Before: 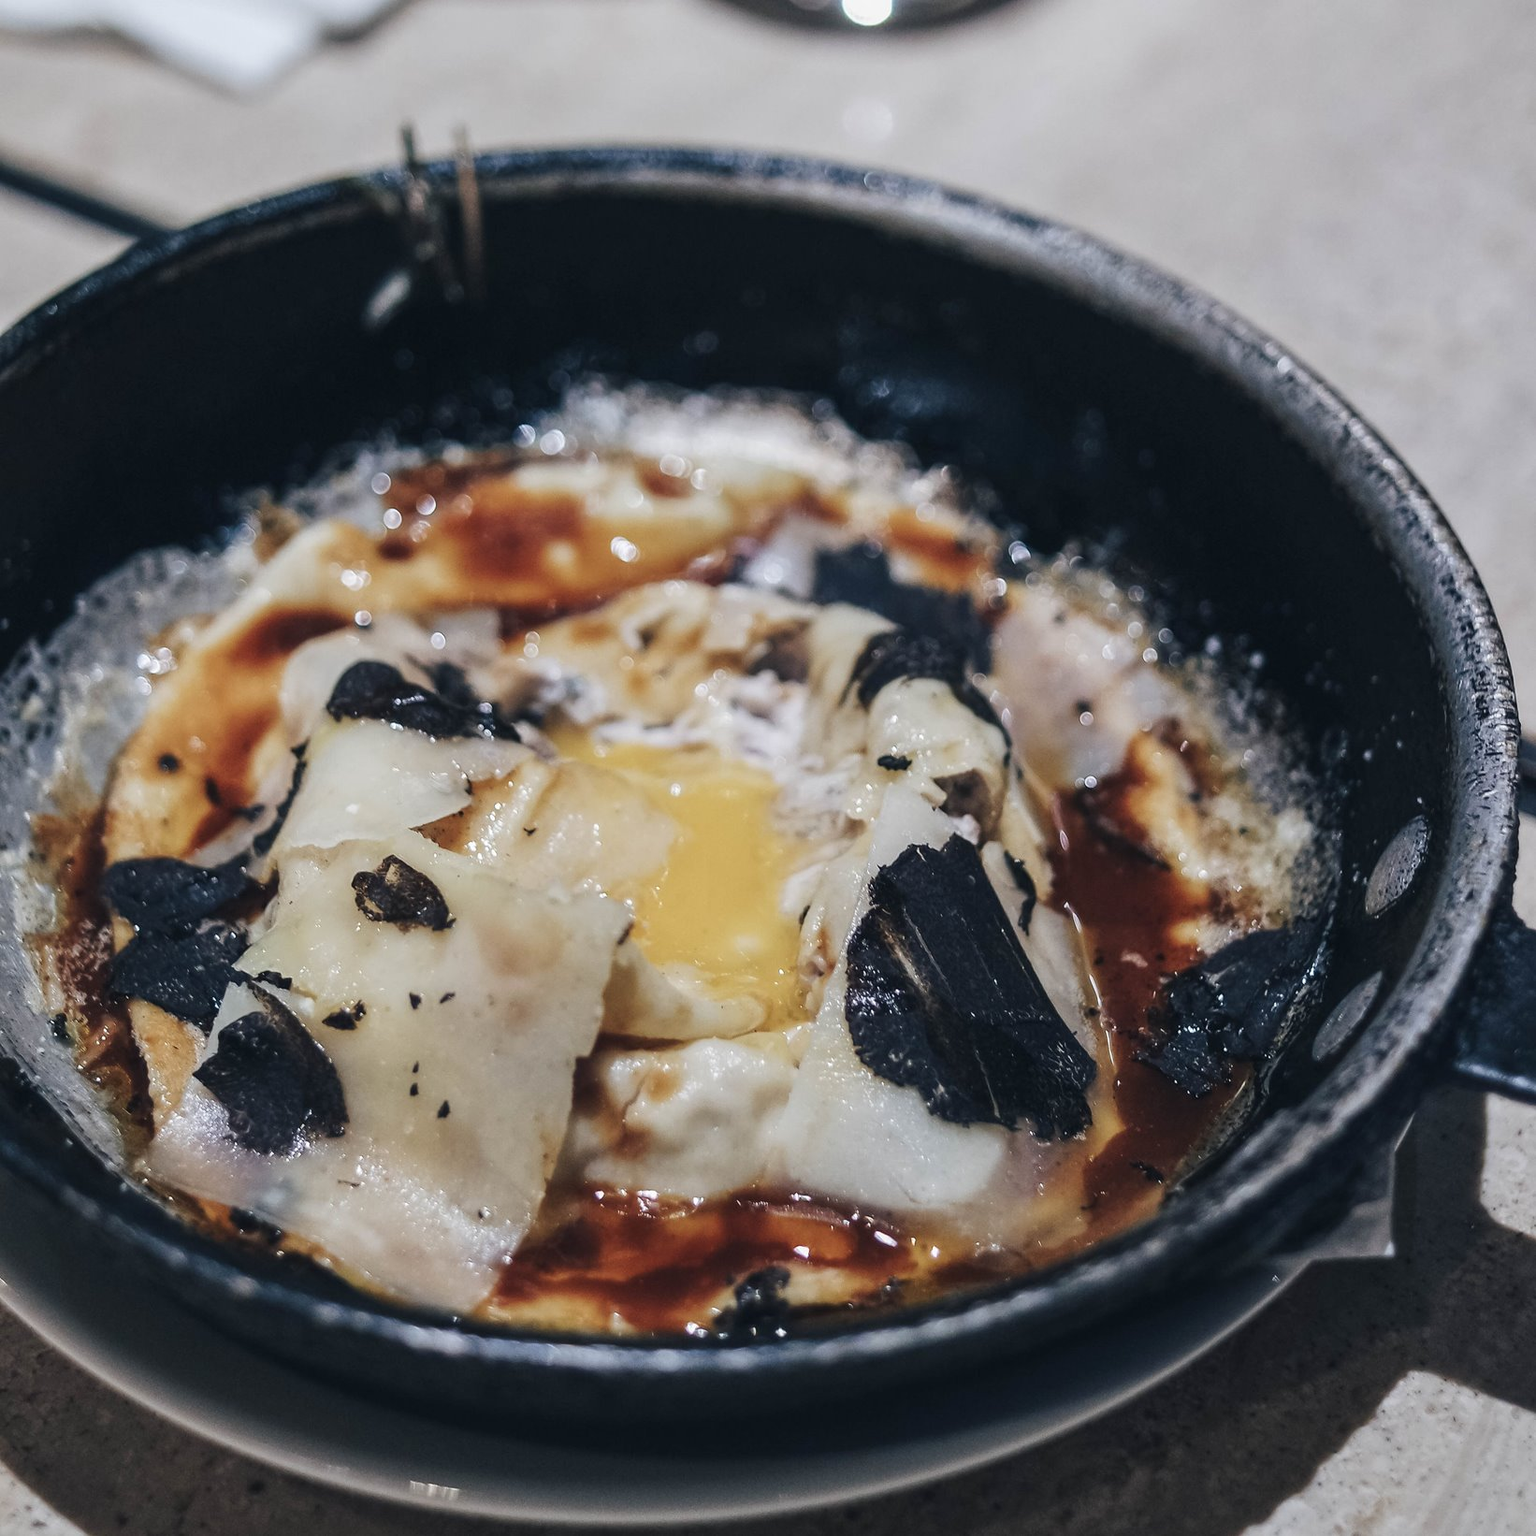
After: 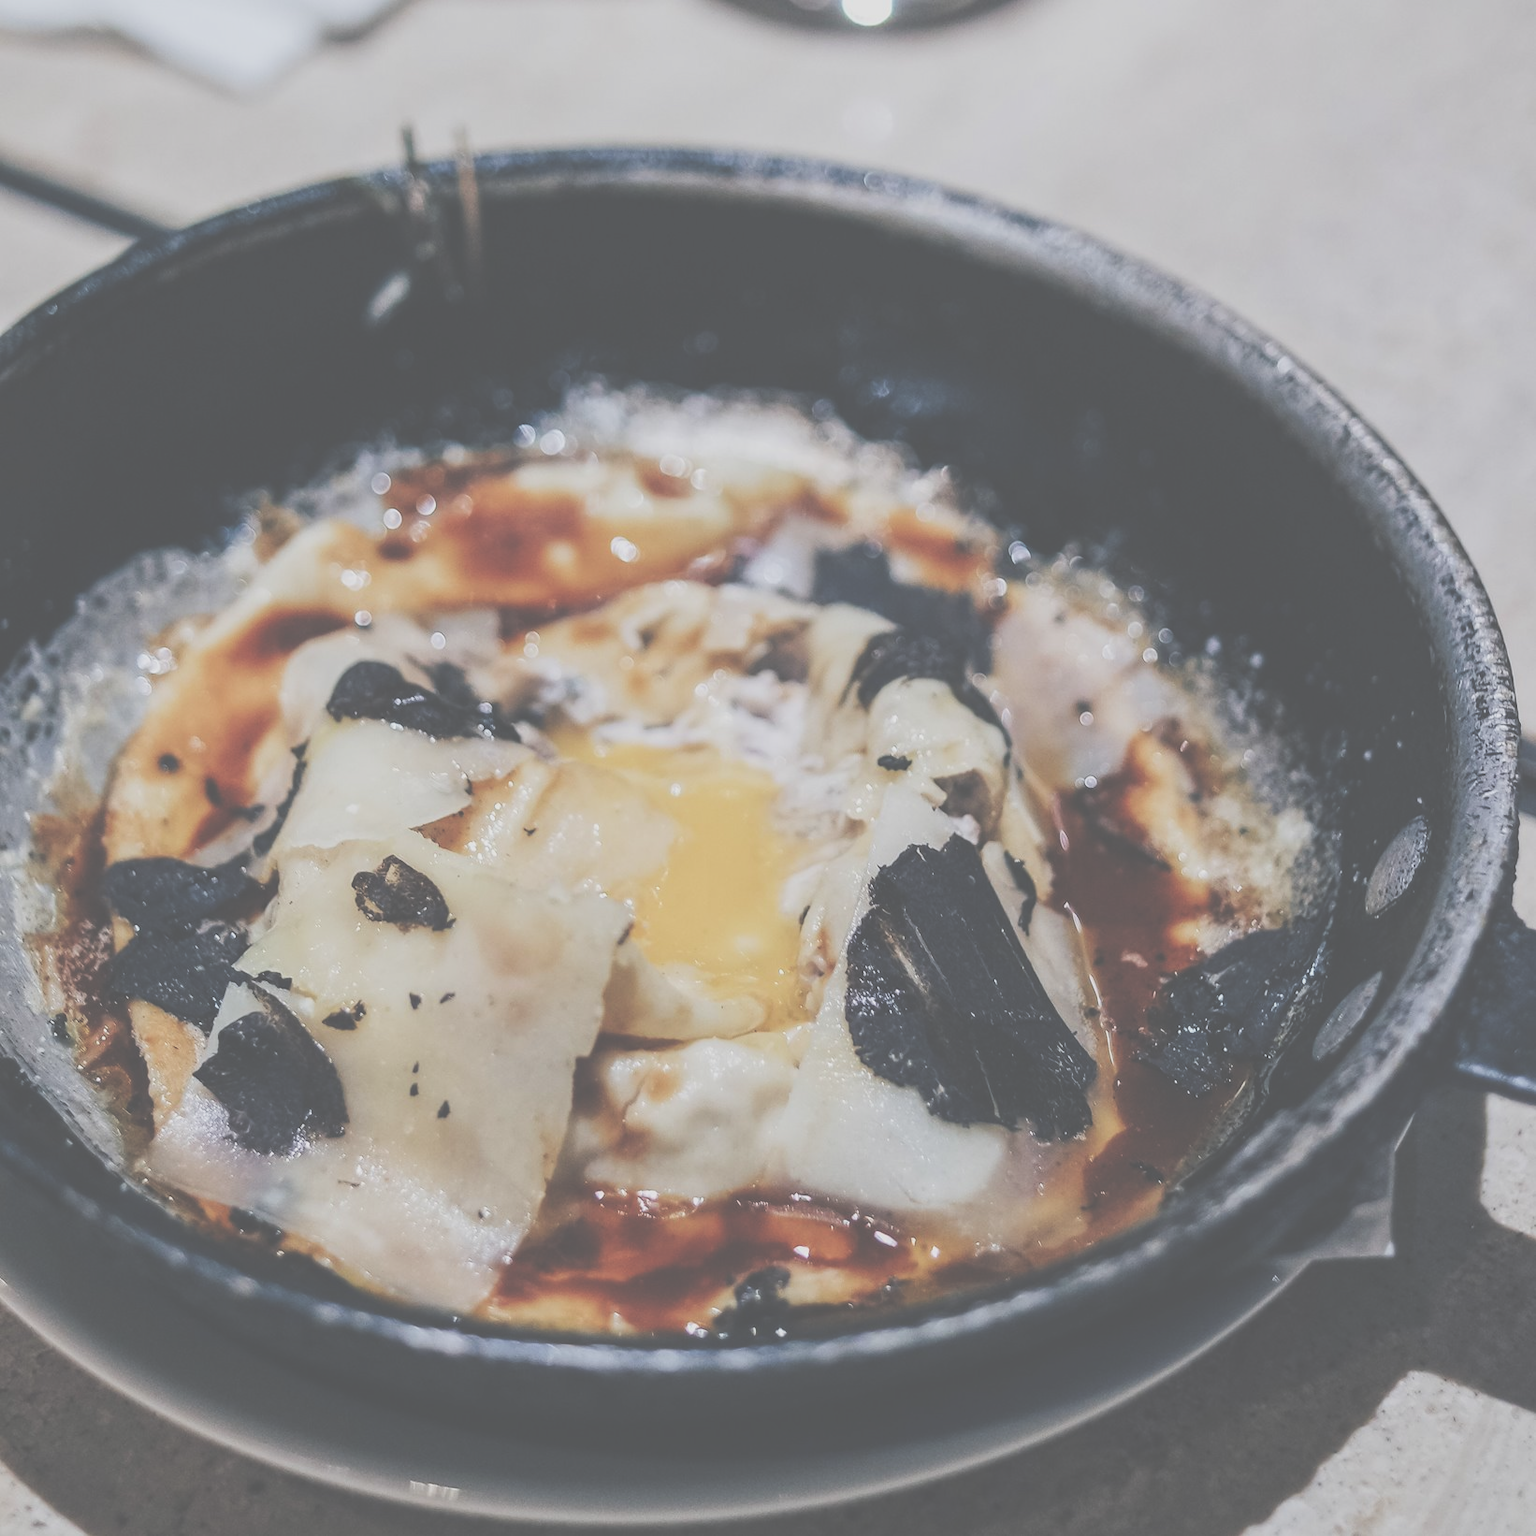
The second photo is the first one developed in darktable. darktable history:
exposure: black level correction -0.071, exposure 0.5 EV, compensate highlight preservation false
filmic rgb: black relative exposure -7.65 EV, white relative exposure 4.56 EV, hardness 3.61
white balance: red 1, blue 1
